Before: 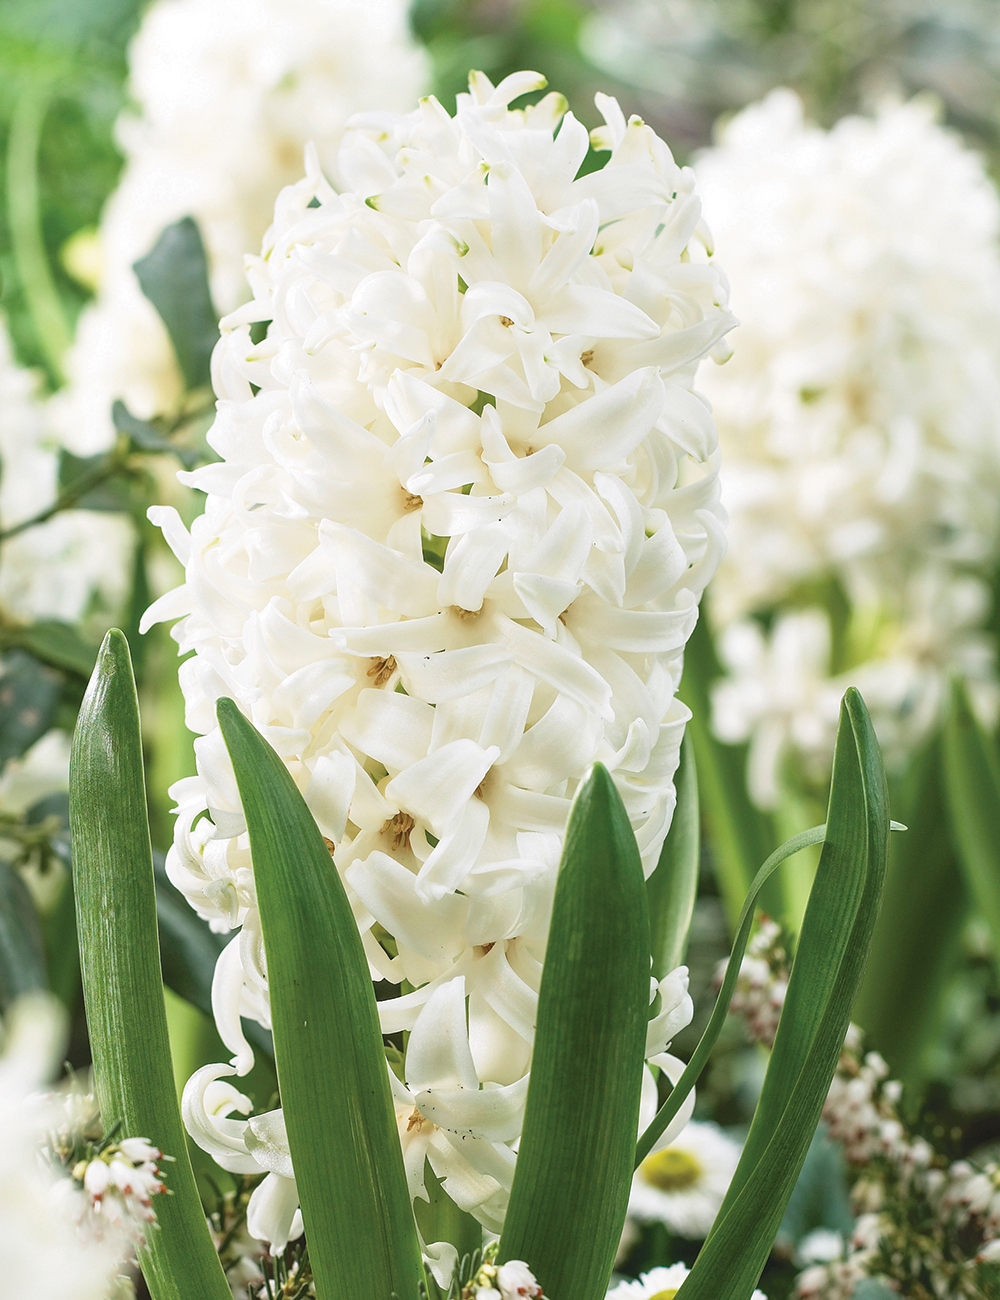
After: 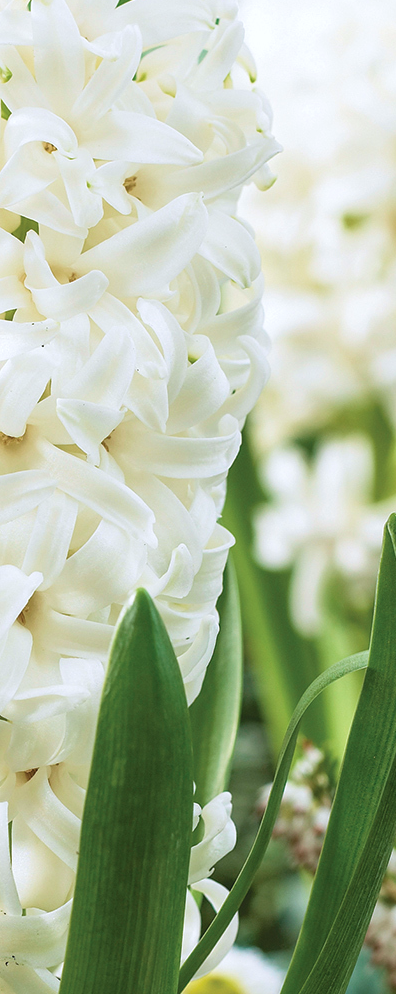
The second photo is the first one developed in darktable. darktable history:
crop: left 45.721%, top 13.393%, right 14.118%, bottom 10.01%
white balance: red 0.98, blue 1.034
velvia: on, module defaults
